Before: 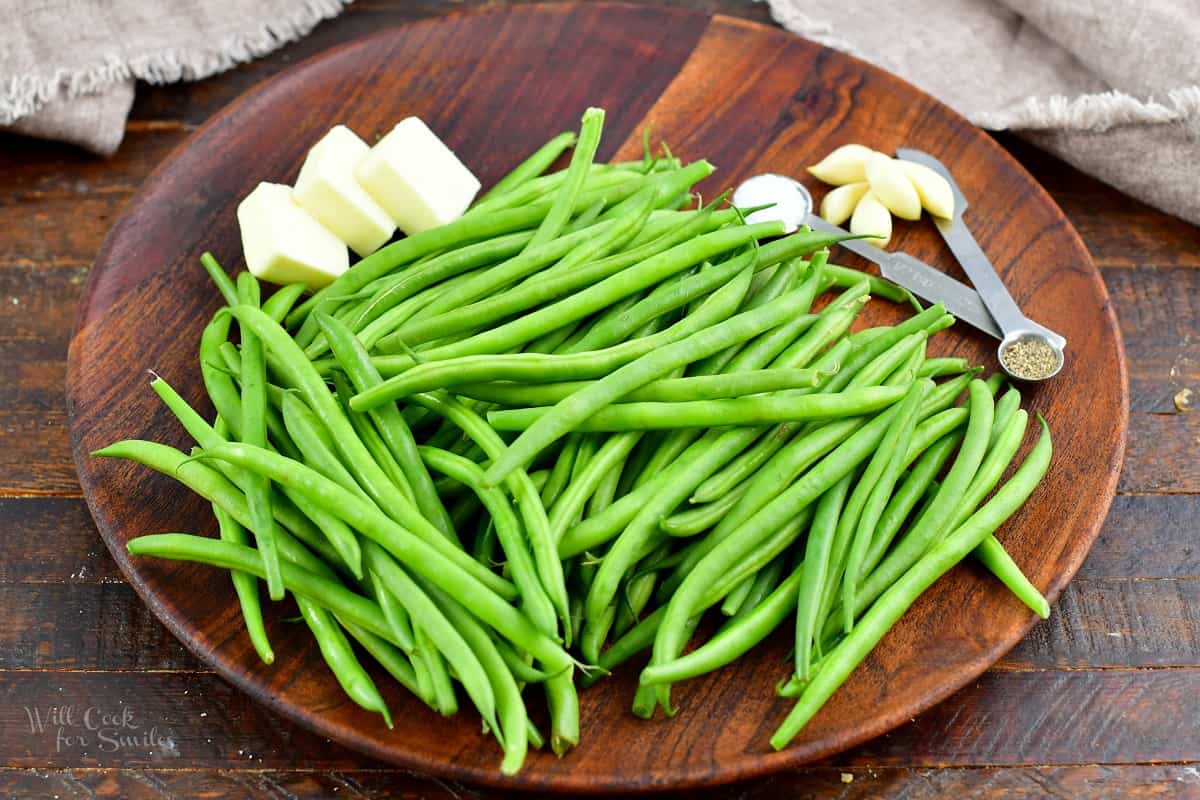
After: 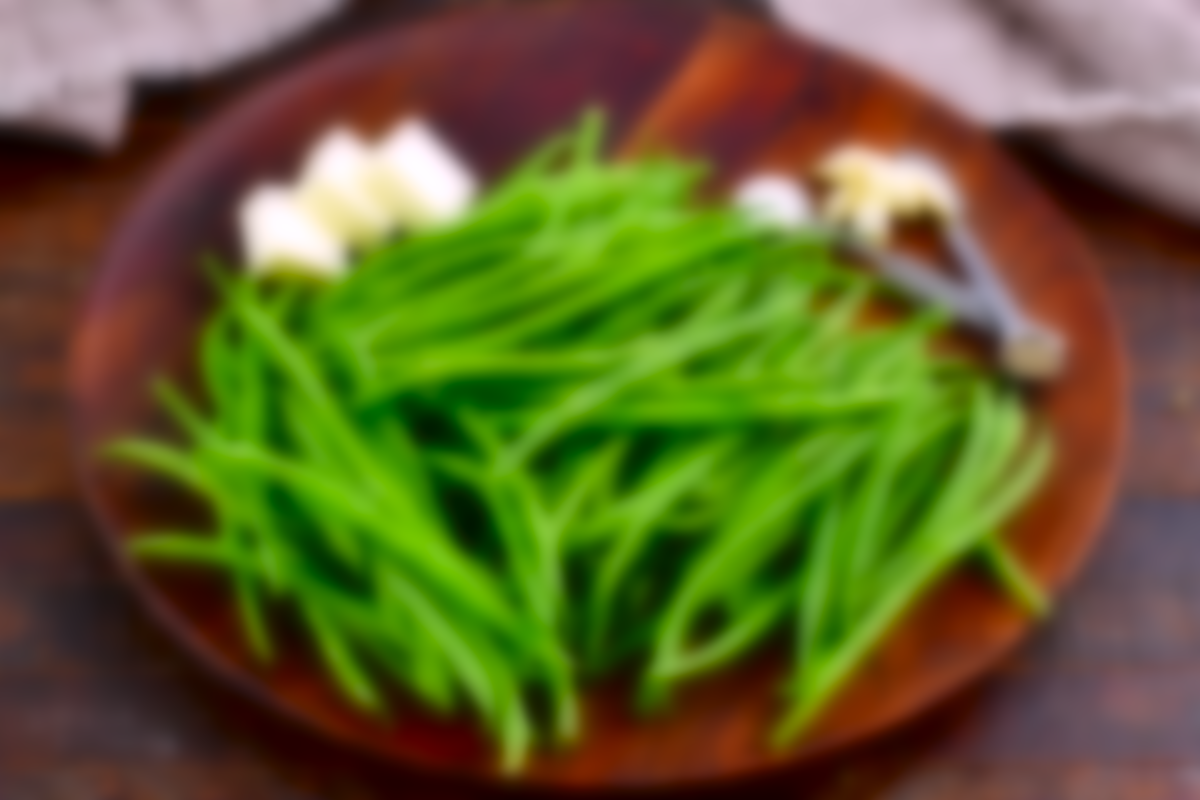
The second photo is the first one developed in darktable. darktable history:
shadows and highlights: shadows 30.63, highlights -63.22, shadows color adjustment 98%, highlights color adjustment 58.61%, soften with gaussian
contrast brightness saturation: brightness -0.25, saturation 0.2
lowpass: on, module defaults
white balance: red 1.05, blue 1.072
